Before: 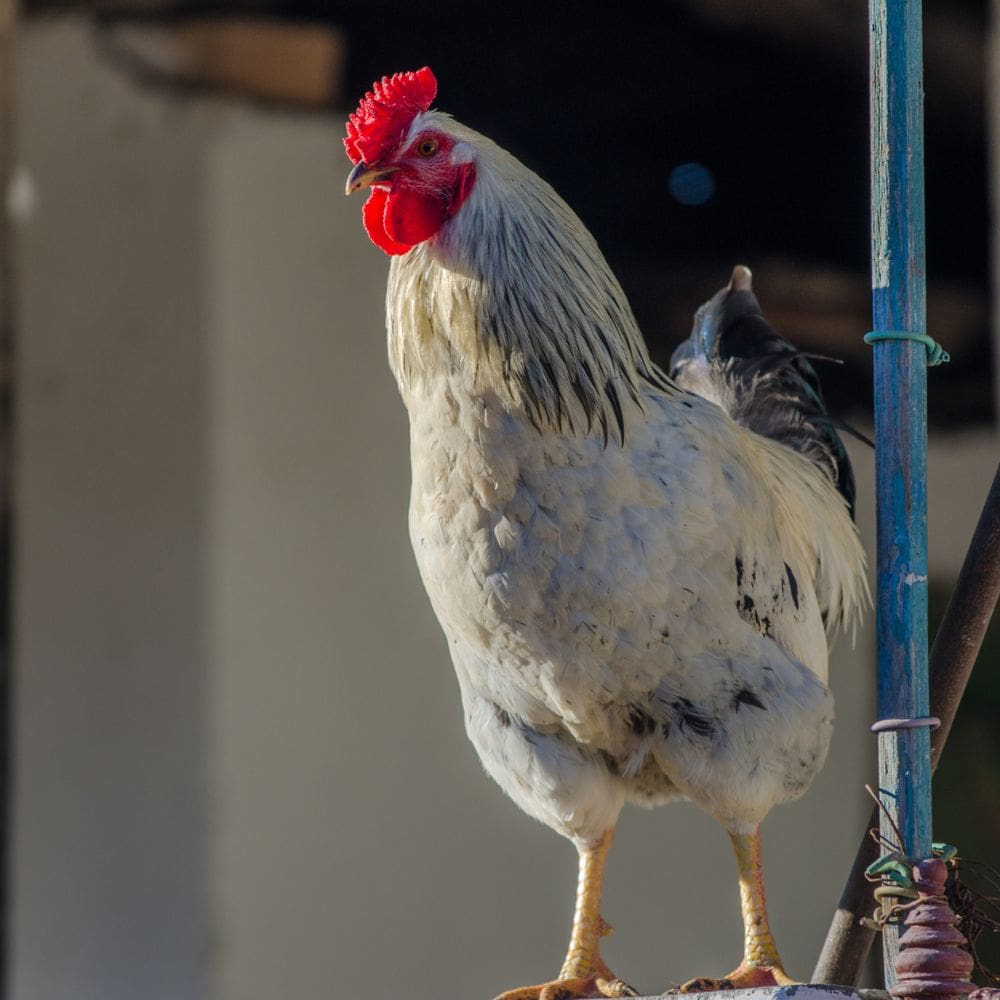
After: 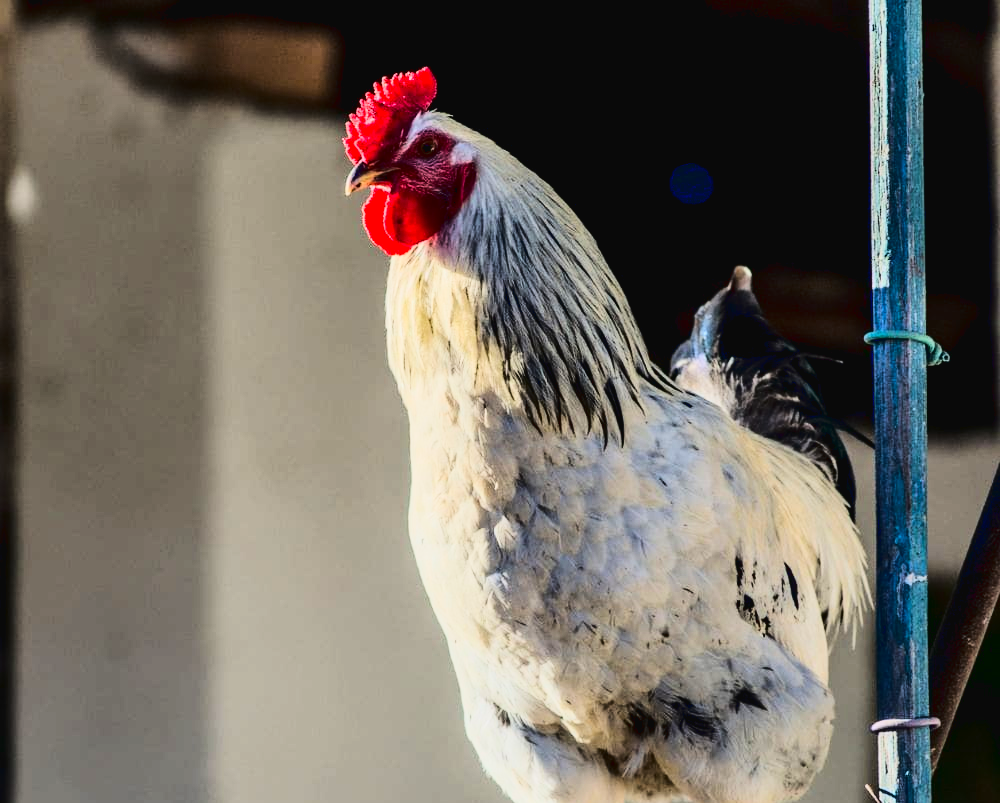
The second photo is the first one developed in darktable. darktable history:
exposure: black level correction 0.009, exposure 0.107 EV, compensate highlight preservation false
tone curve: curves: ch0 [(0, 0.026) (0.058, 0.049) (0.246, 0.214) (0.437, 0.498) (0.55, 0.644) (0.657, 0.767) (0.822, 0.9) (1, 0.961)]; ch1 [(0, 0) (0.346, 0.307) (0.408, 0.369) (0.453, 0.457) (0.476, 0.489) (0.502, 0.493) (0.521, 0.515) (0.537, 0.531) (0.612, 0.641) (0.676, 0.728) (1, 1)]; ch2 [(0, 0) (0.346, 0.34) (0.434, 0.46) (0.485, 0.494) (0.5, 0.494) (0.511, 0.504) (0.537, 0.551) (0.579, 0.599) (0.625, 0.686) (1, 1)], color space Lab, linked channels, preserve colors none
base curve: curves: ch0 [(0, 0) (0.032, 0.025) (0.121, 0.166) (0.206, 0.329) (0.605, 0.79) (1, 1)]
crop: bottom 19.613%
